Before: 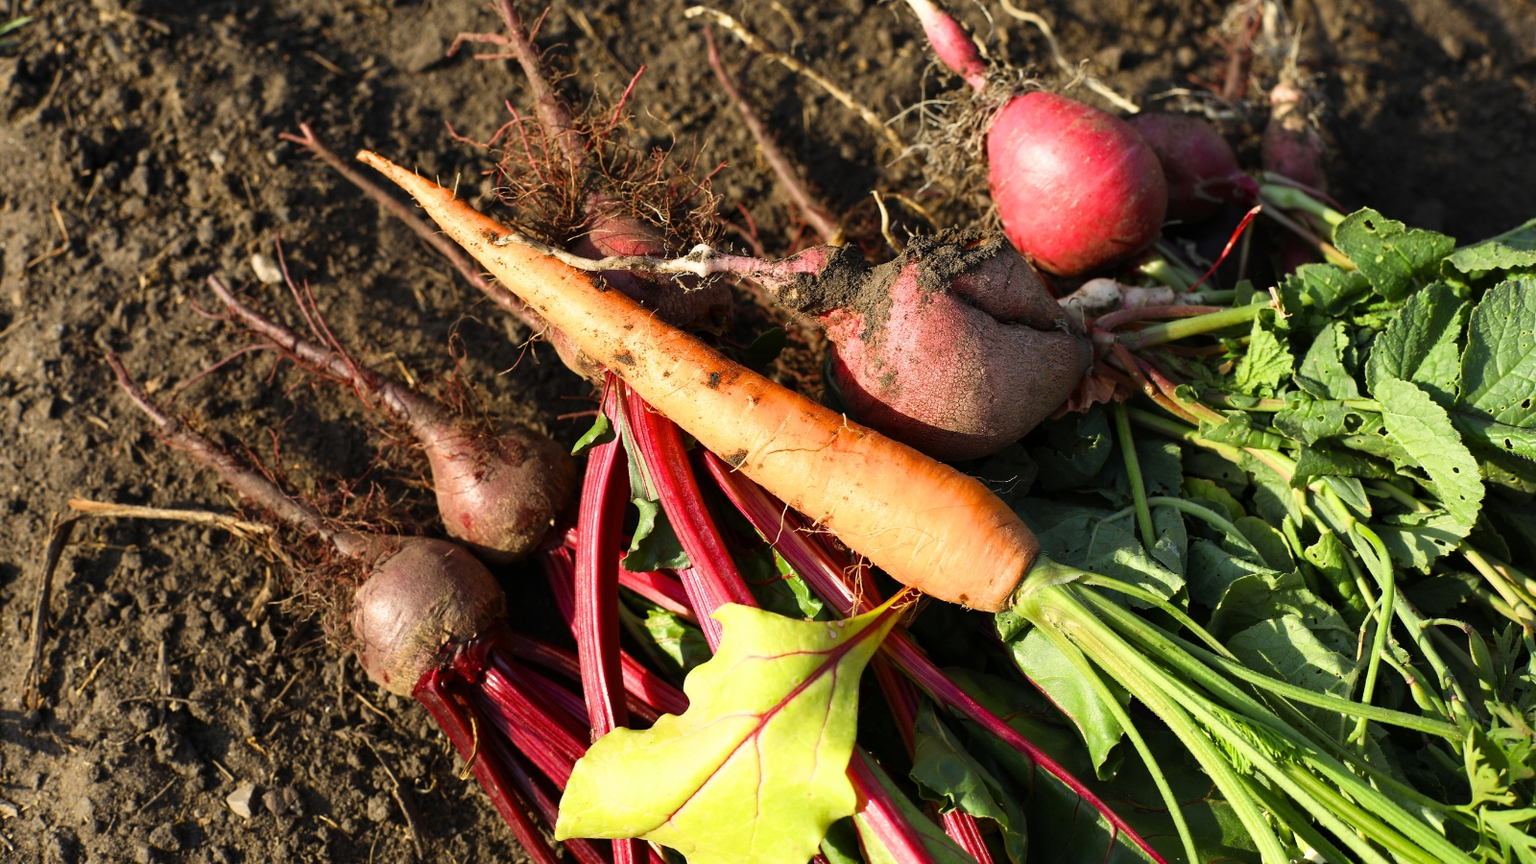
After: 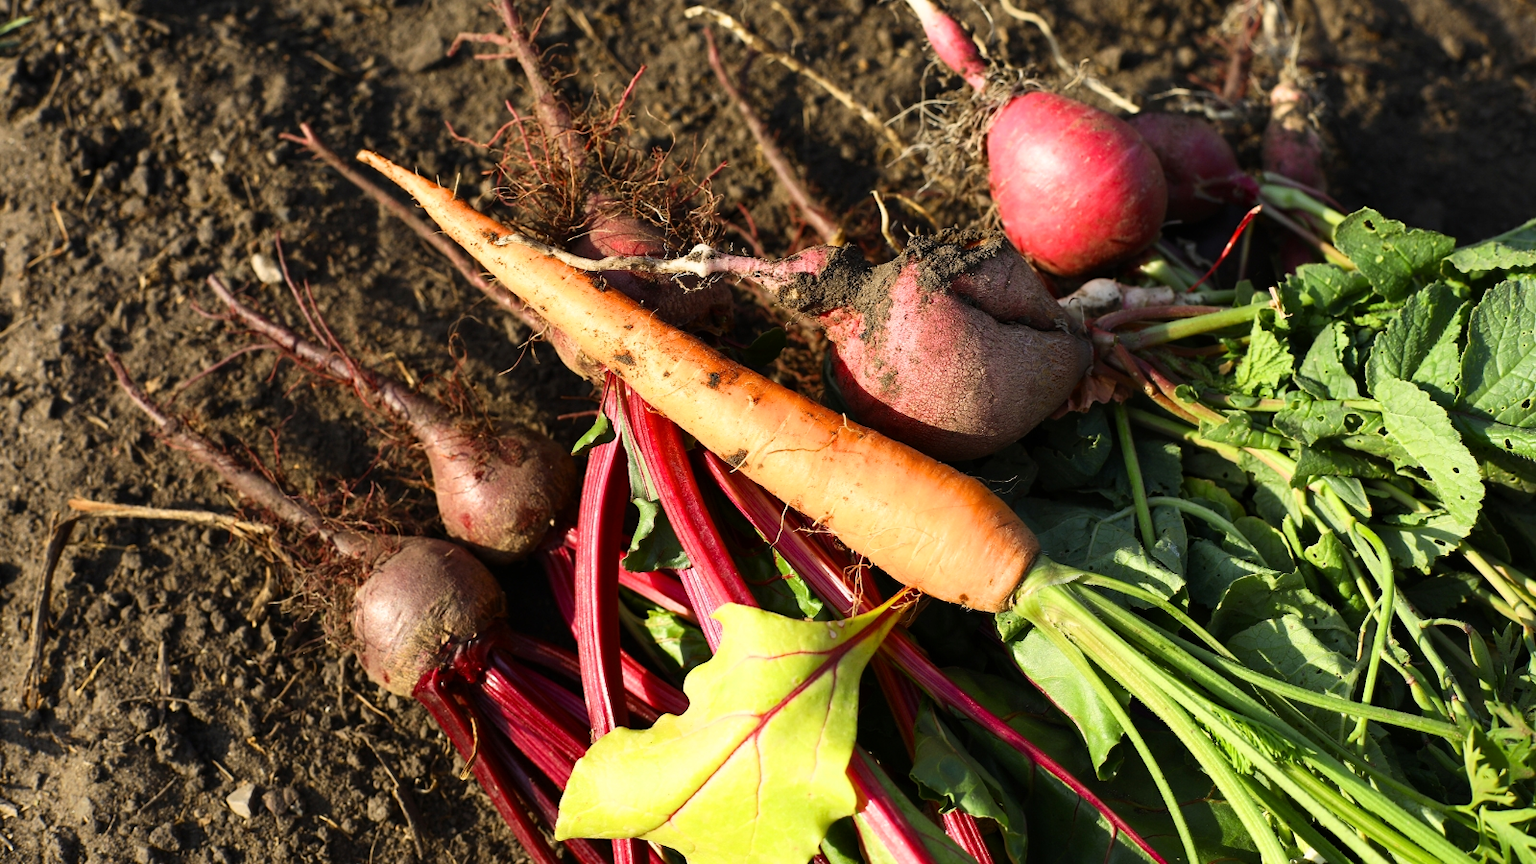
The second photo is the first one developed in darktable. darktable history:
contrast brightness saturation: contrast 0.1, brightness 0.012, saturation 0.023
